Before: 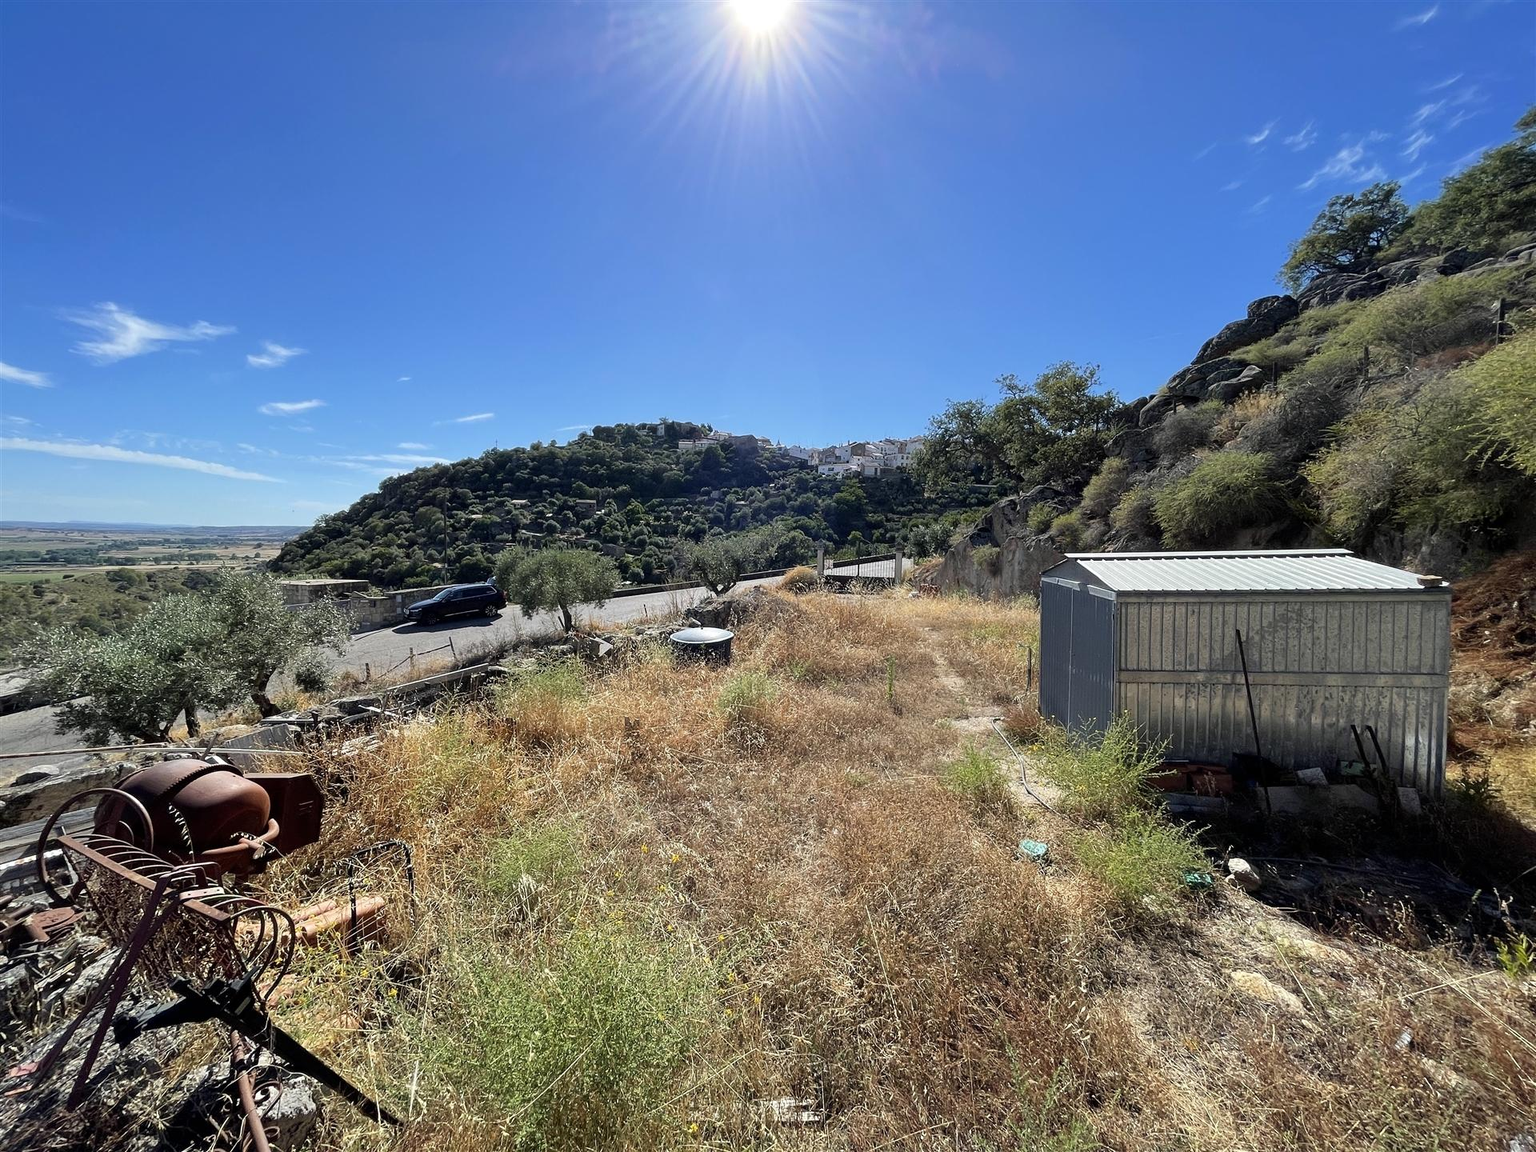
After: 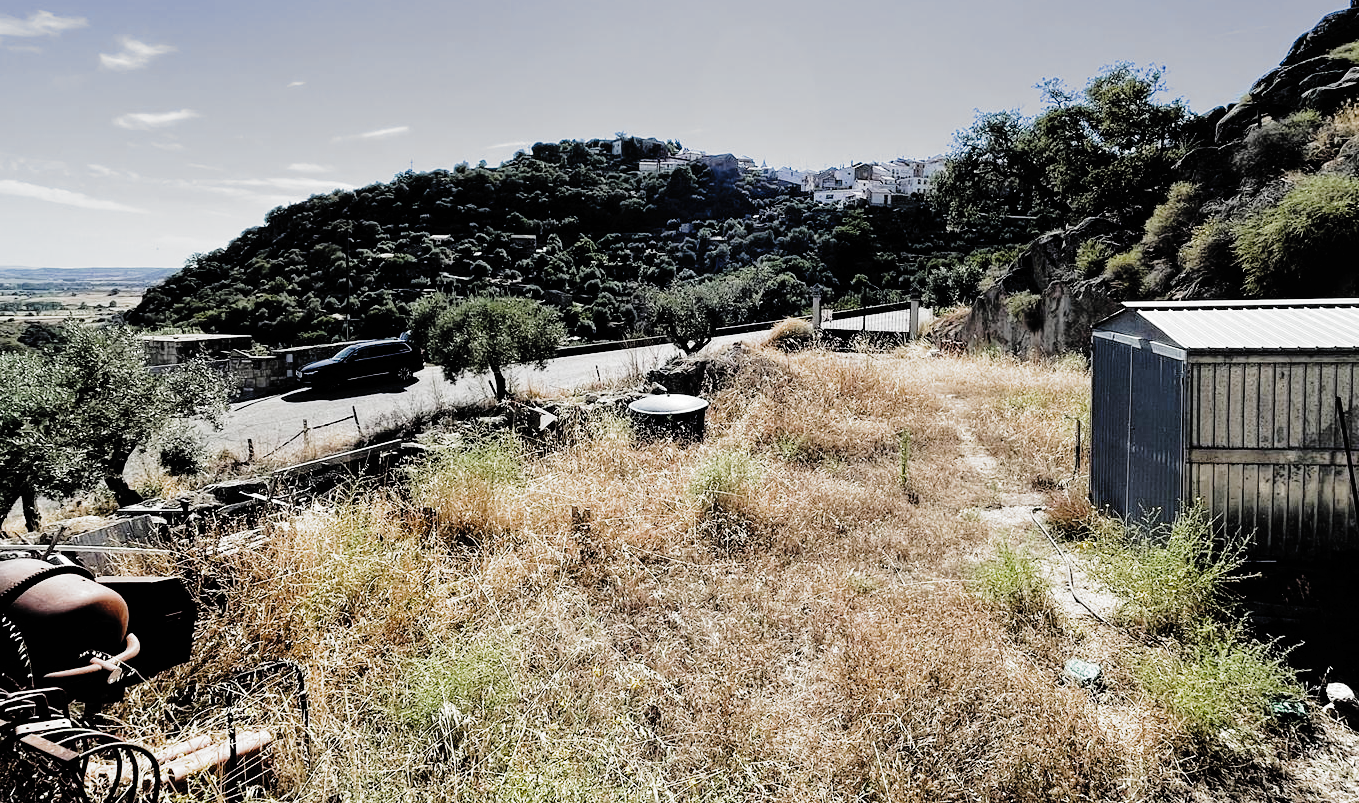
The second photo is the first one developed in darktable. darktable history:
crop: left 10.906%, top 27.151%, right 18.308%, bottom 17.025%
tone curve: curves: ch0 [(0, 0) (0.003, 0.012) (0.011, 0.015) (0.025, 0.023) (0.044, 0.036) (0.069, 0.047) (0.1, 0.062) (0.136, 0.1) (0.177, 0.15) (0.224, 0.219) (0.277, 0.3) (0.335, 0.401) (0.399, 0.49) (0.468, 0.569) (0.543, 0.641) (0.623, 0.73) (0.709, 0.806) (0.801, 0.88) (0.898, 0.939) (1, 1)], preserve colors none
filmic rgb: black relative exposure -3.65 EV, white relative exposure 2.44 EV, hardness 3.27, add noise in highlights 0, preserve chrominance max RGB, color science v3 (2019), use custom middle-gray values true, contrast in highlights soft
